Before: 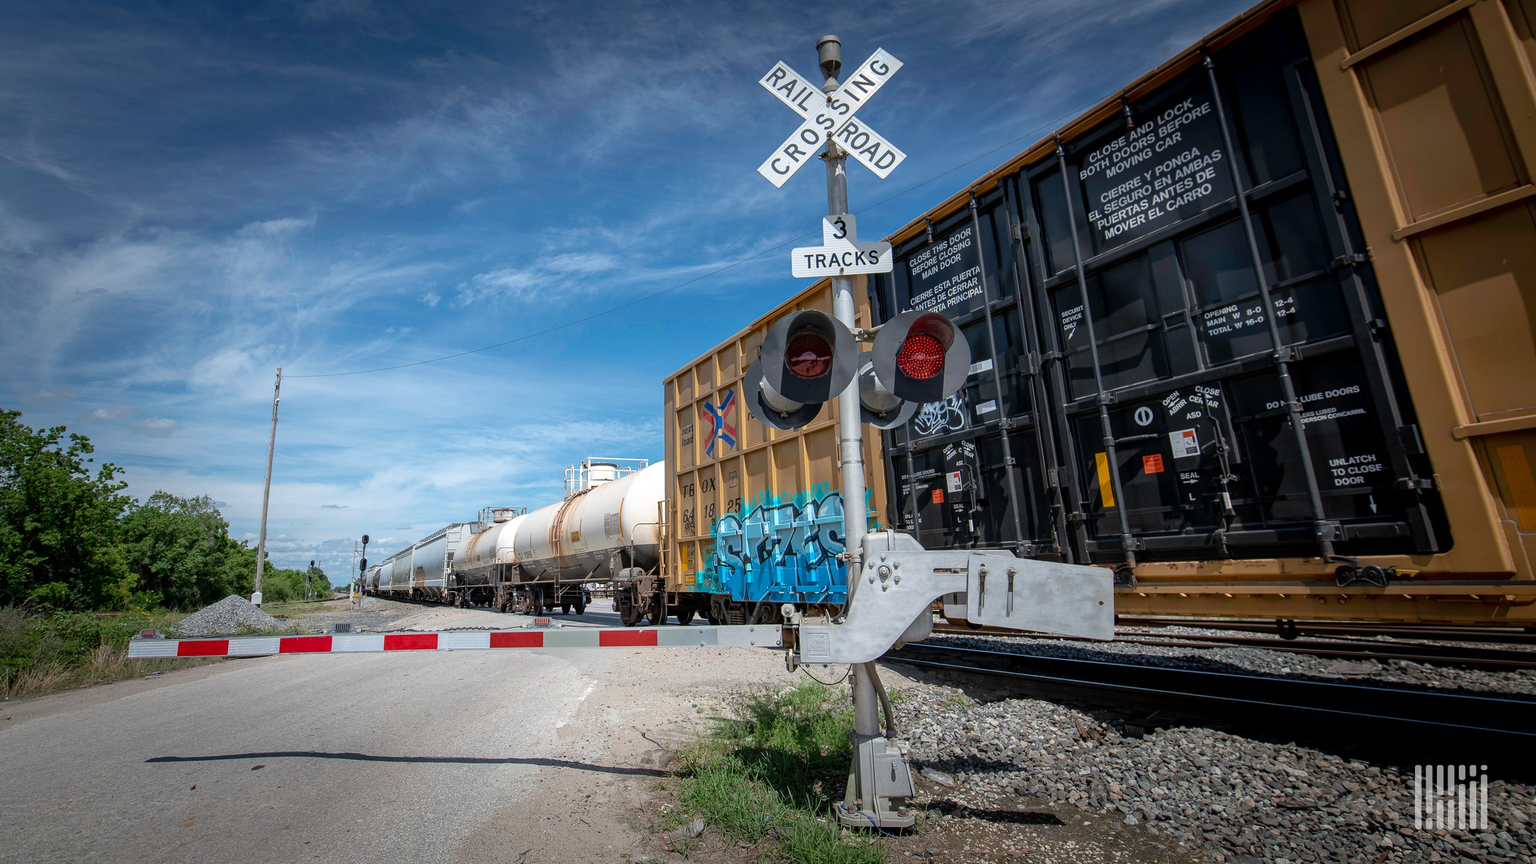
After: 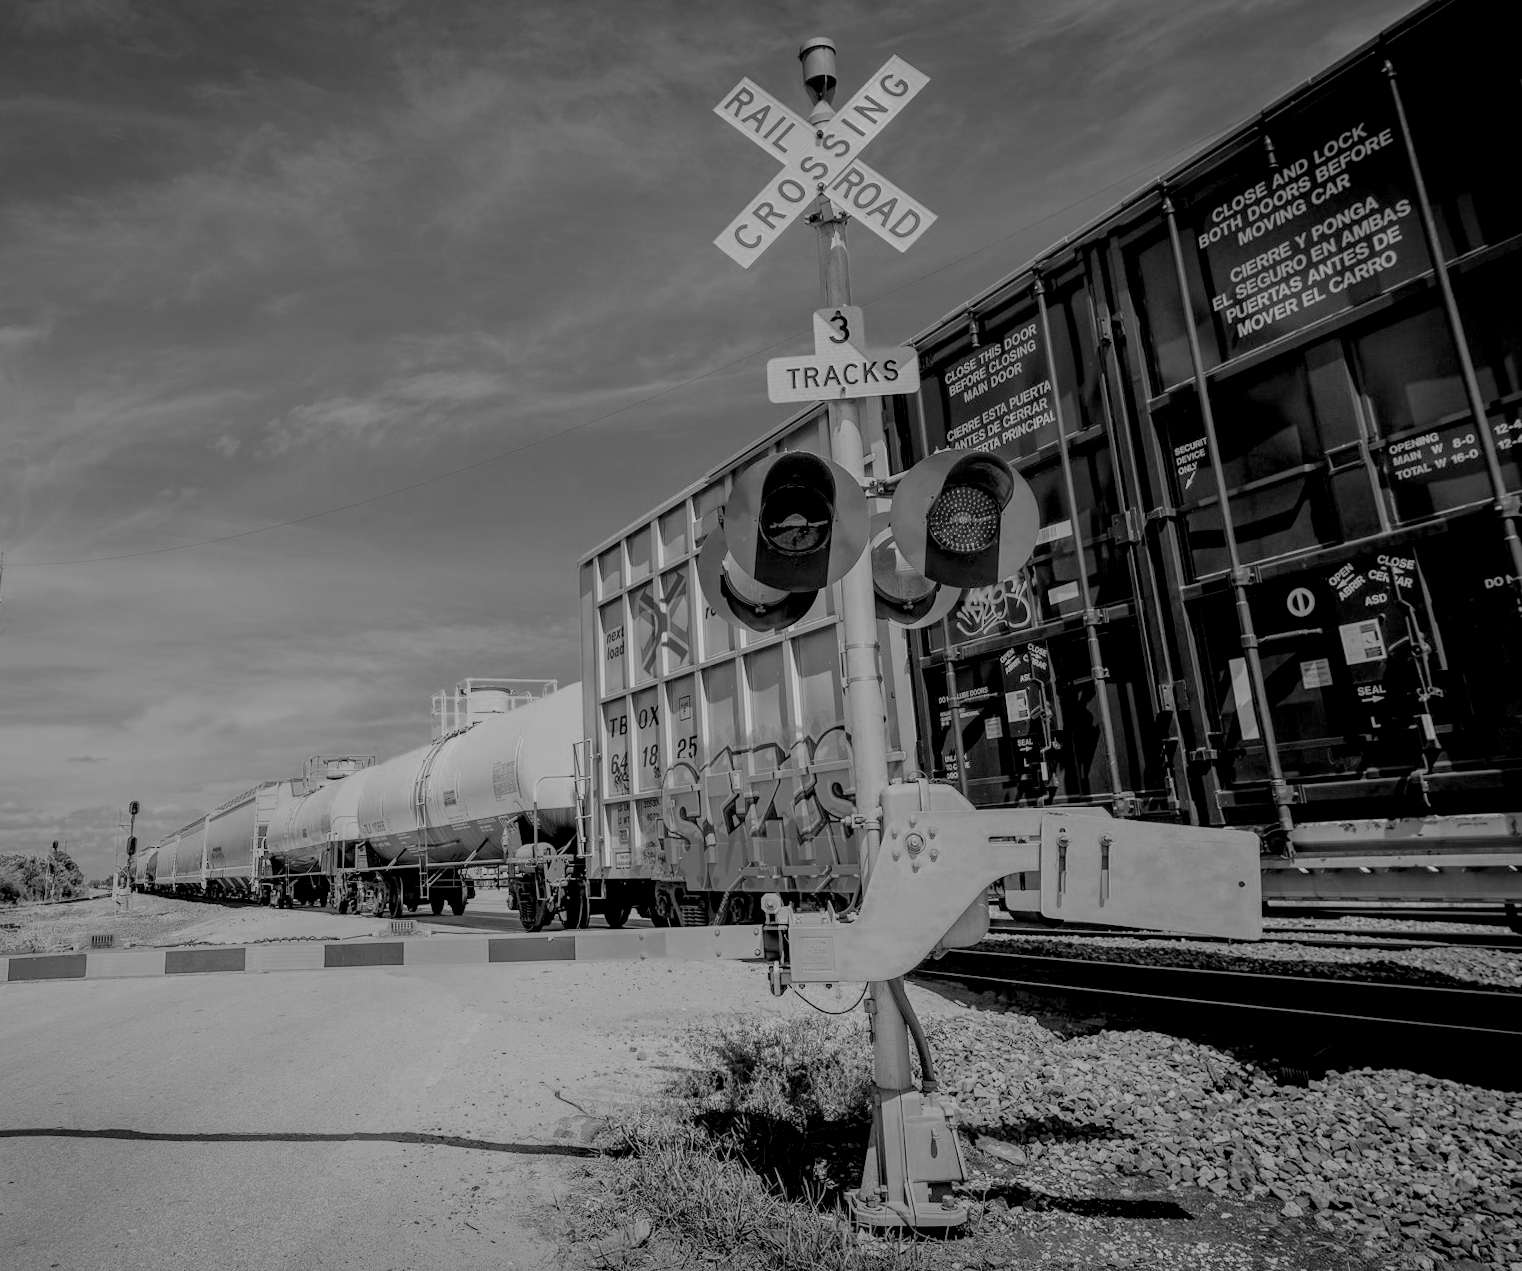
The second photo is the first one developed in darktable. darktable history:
rotate and perspective: rotation -1°, crop left 0.011, crop right 0.989, crop top 0.025, crop bottom 0.975
exposure: exposure 0.236 EV, compensate highlight preservation false
filmic rgb: black relative exposure -6.15 EV, white relative exposure 6.96 EV, hardness 2.23, color science v6 (2022)
crop and rotate: left 17.732%, right 15.423%
white balance: red 0.98, blue 1.61
monochrome: on, module defaults
local contrast: detail 130%
